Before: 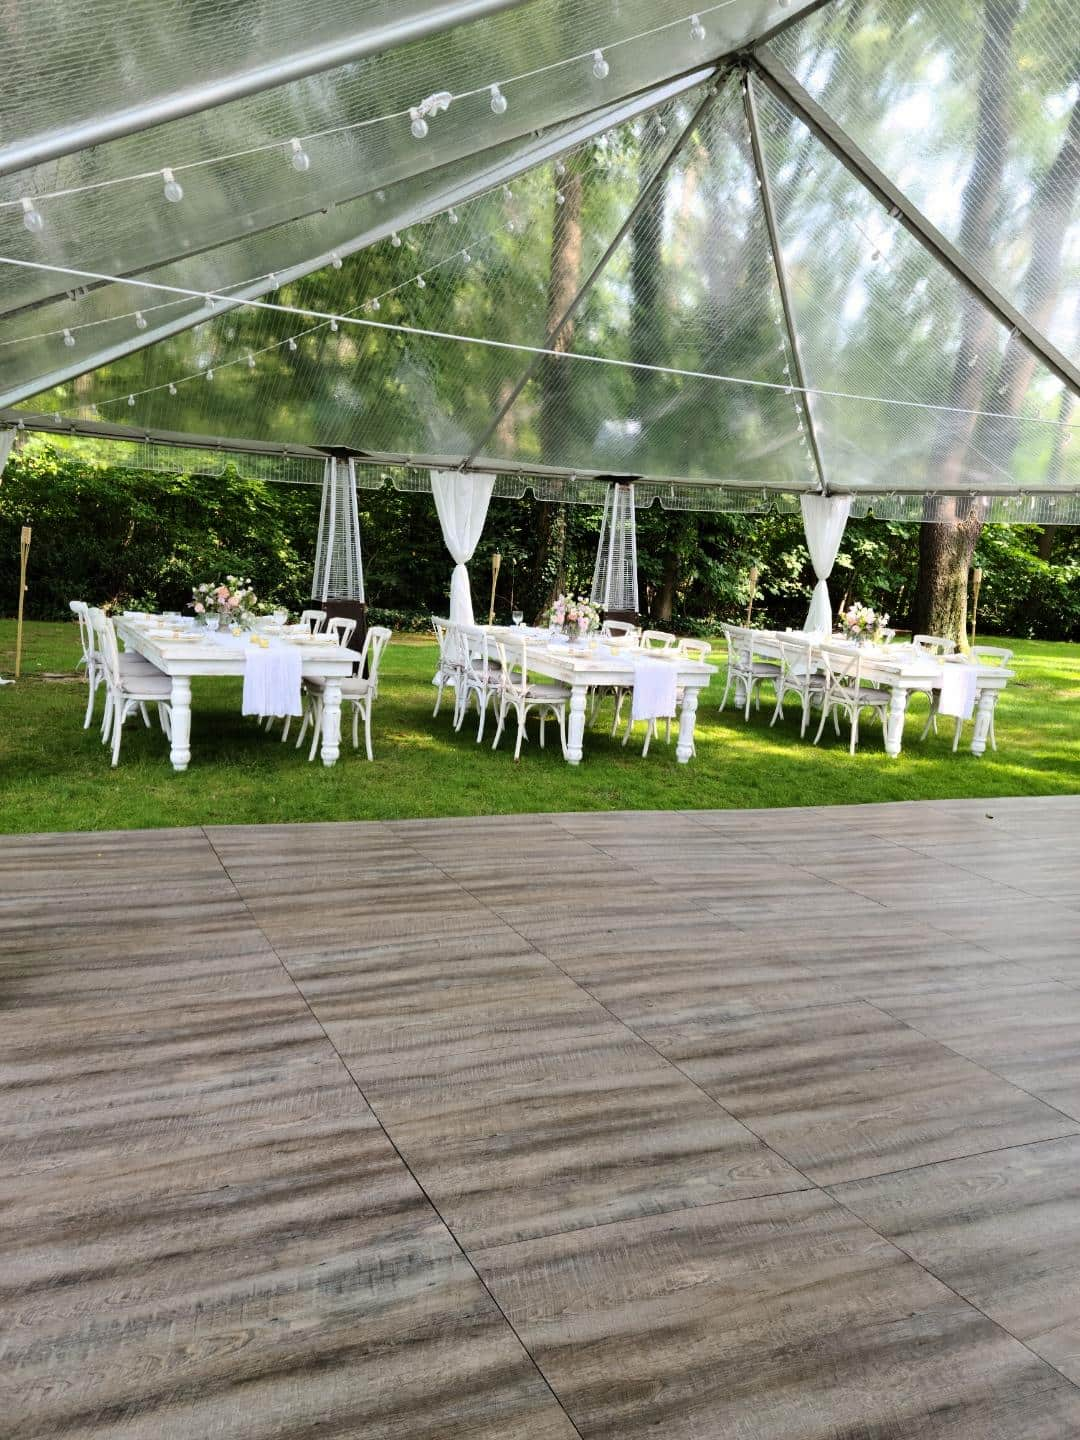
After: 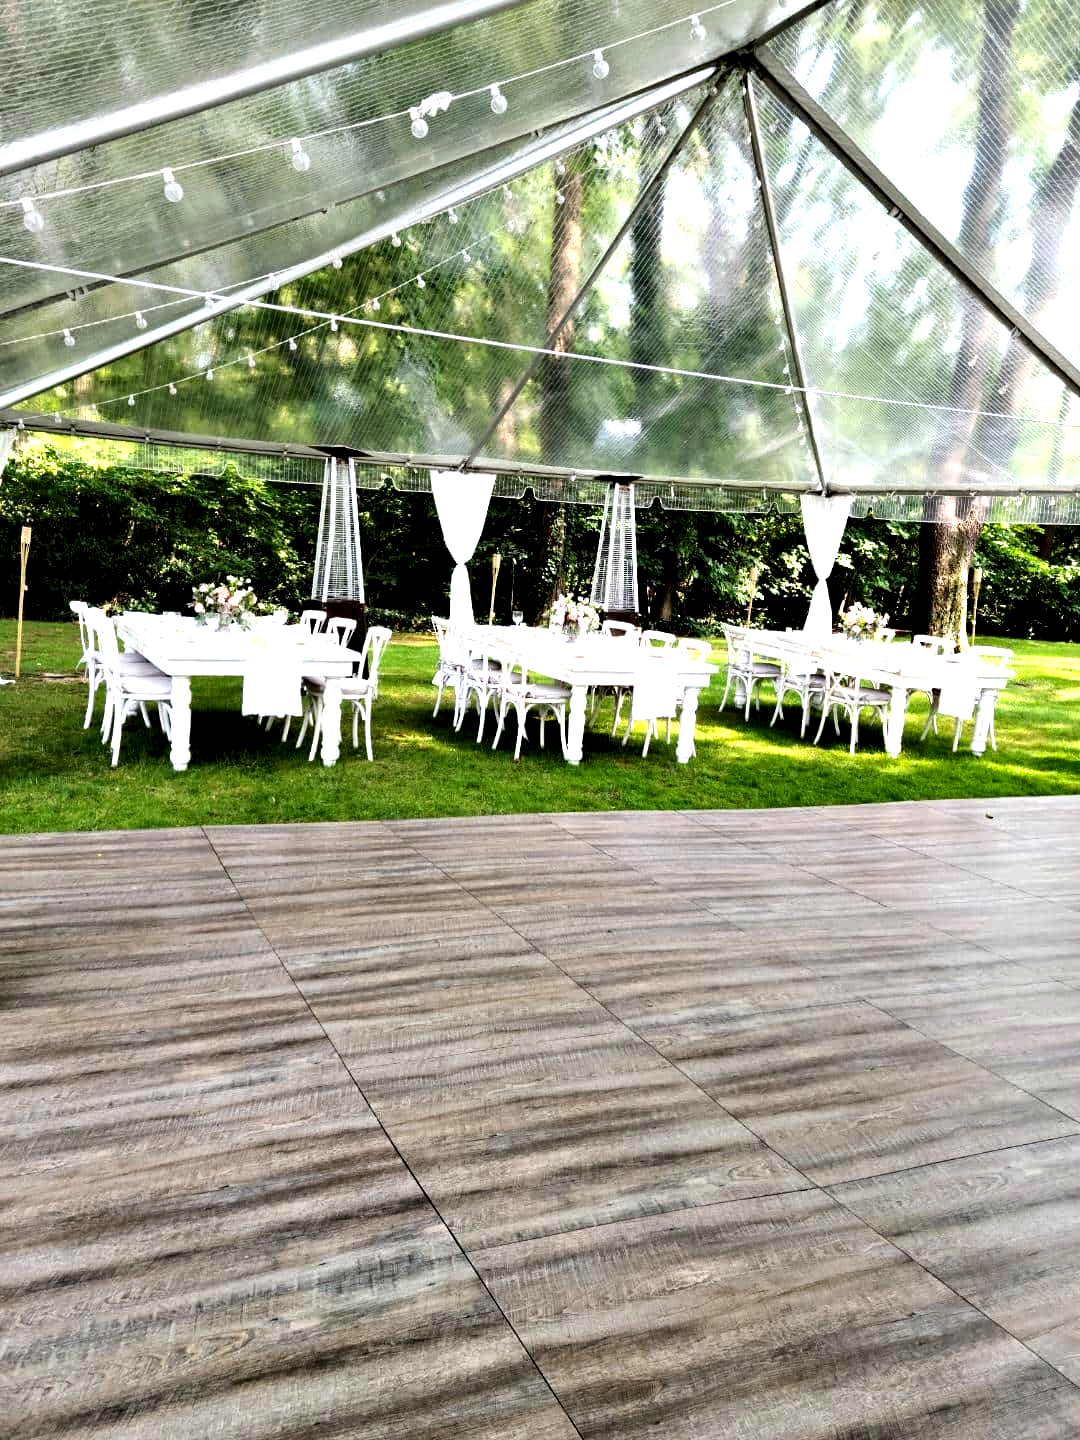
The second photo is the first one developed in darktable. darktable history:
exposure: black level correction 0.001, exposure 0.498 EV, compensate exposure bias true, compensate highlight preservation false
contrast equalizer: y [[0.6 ×6], [0.55 ×6], [0 ×6], [0 ×6], [0 ×6]]
